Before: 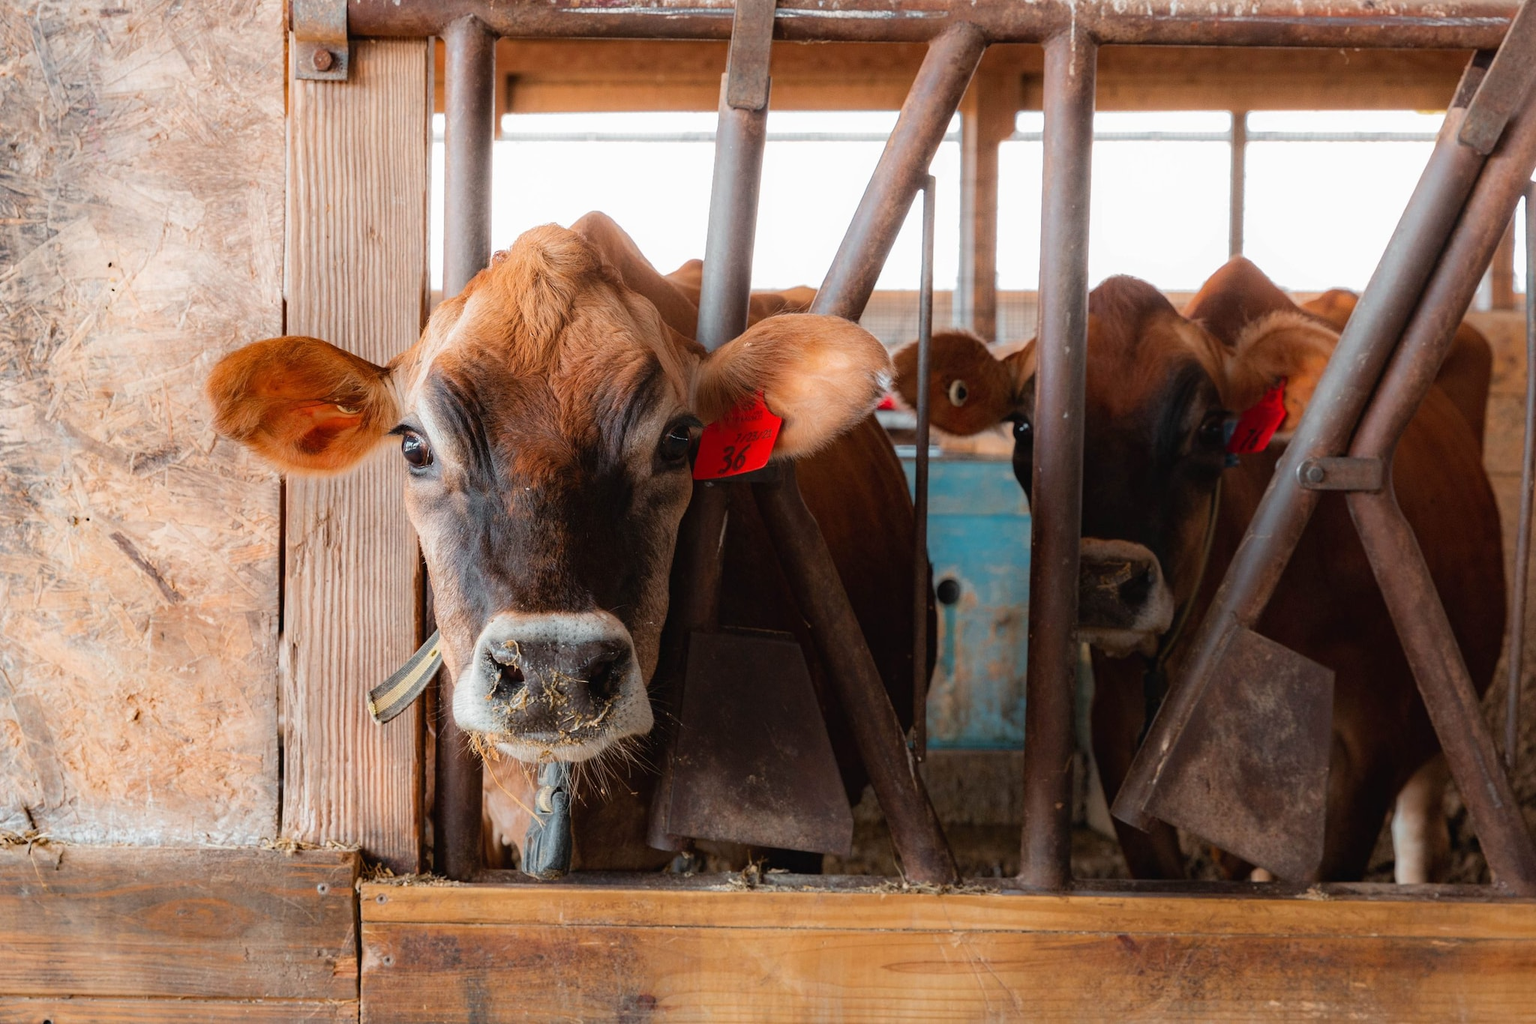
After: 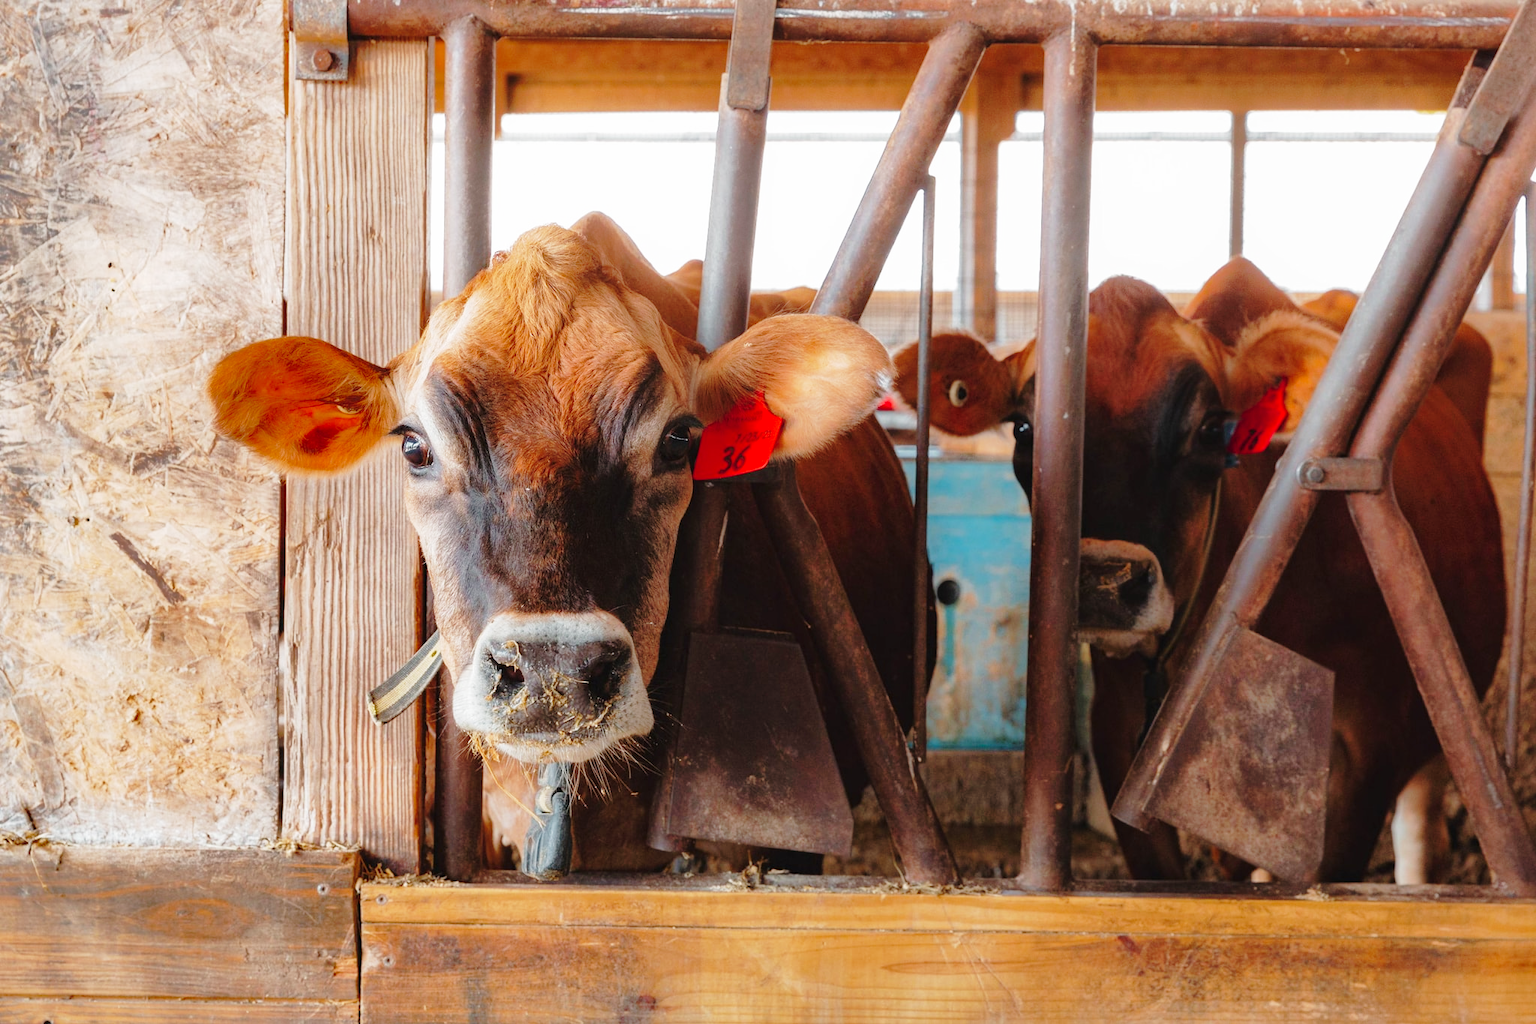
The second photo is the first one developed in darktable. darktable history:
base curve: curves: ch0 [(0, 0) (0.028, 0.03) (0.121, 0.232) (0.46, 0.748) (0.859, 0.968) (1, 1)], preserve colors none
shadows and highlights: highlights -59.91
